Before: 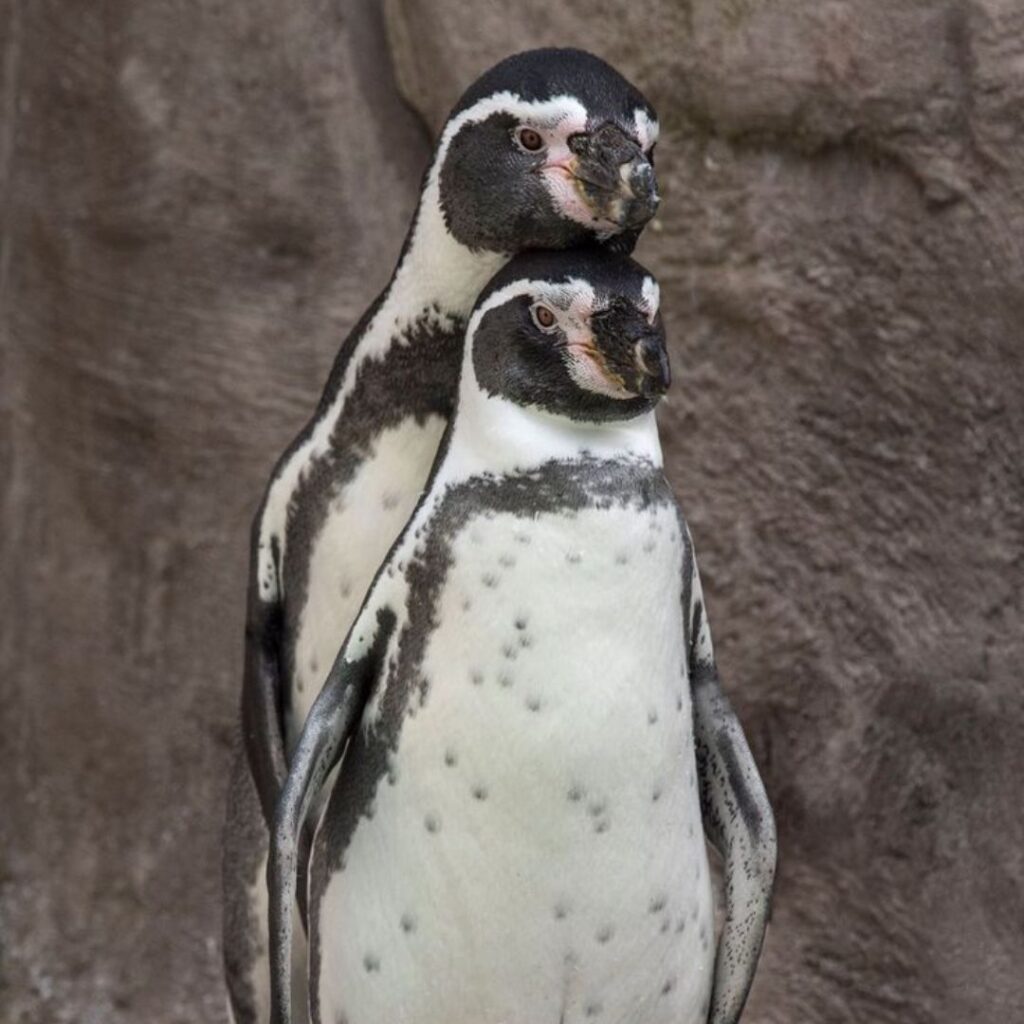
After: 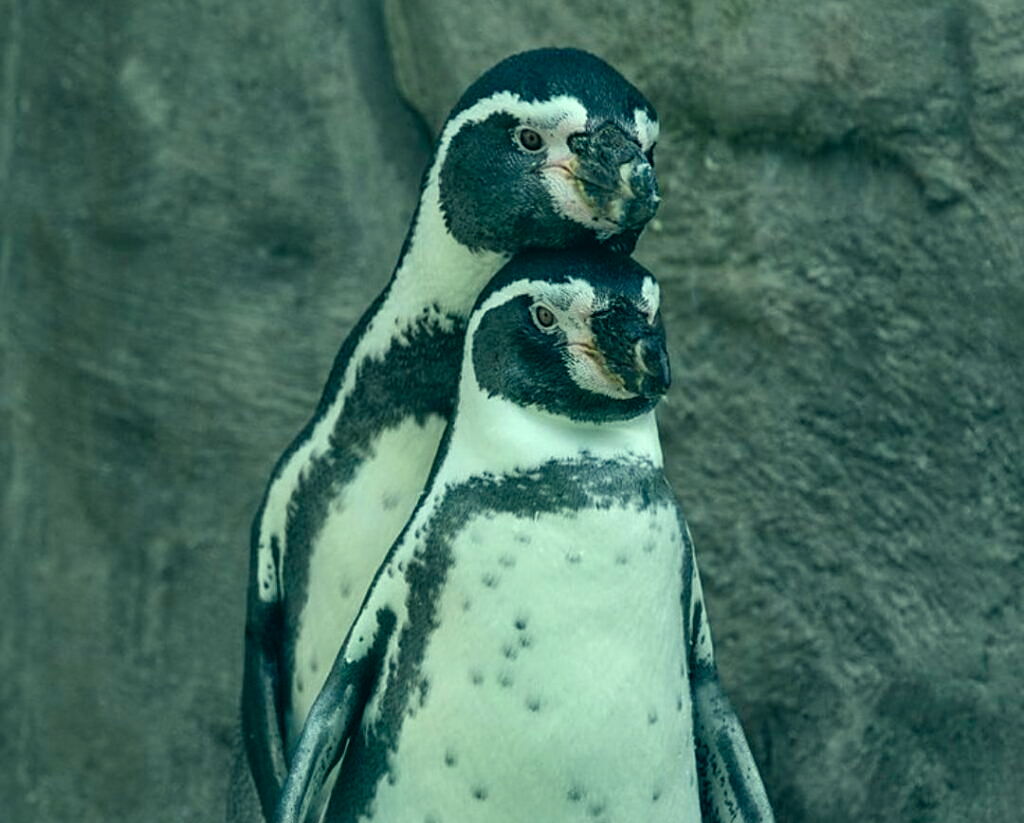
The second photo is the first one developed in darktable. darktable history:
color correction: highlights a* -19.44, highlights b* 9.8, shadows a* -20.22, shadows b* -10.05
crop: bottom 19.559%
sharpen: amount 0.492
shadows and highlights: low approximation 0.01, soften with gaussian
